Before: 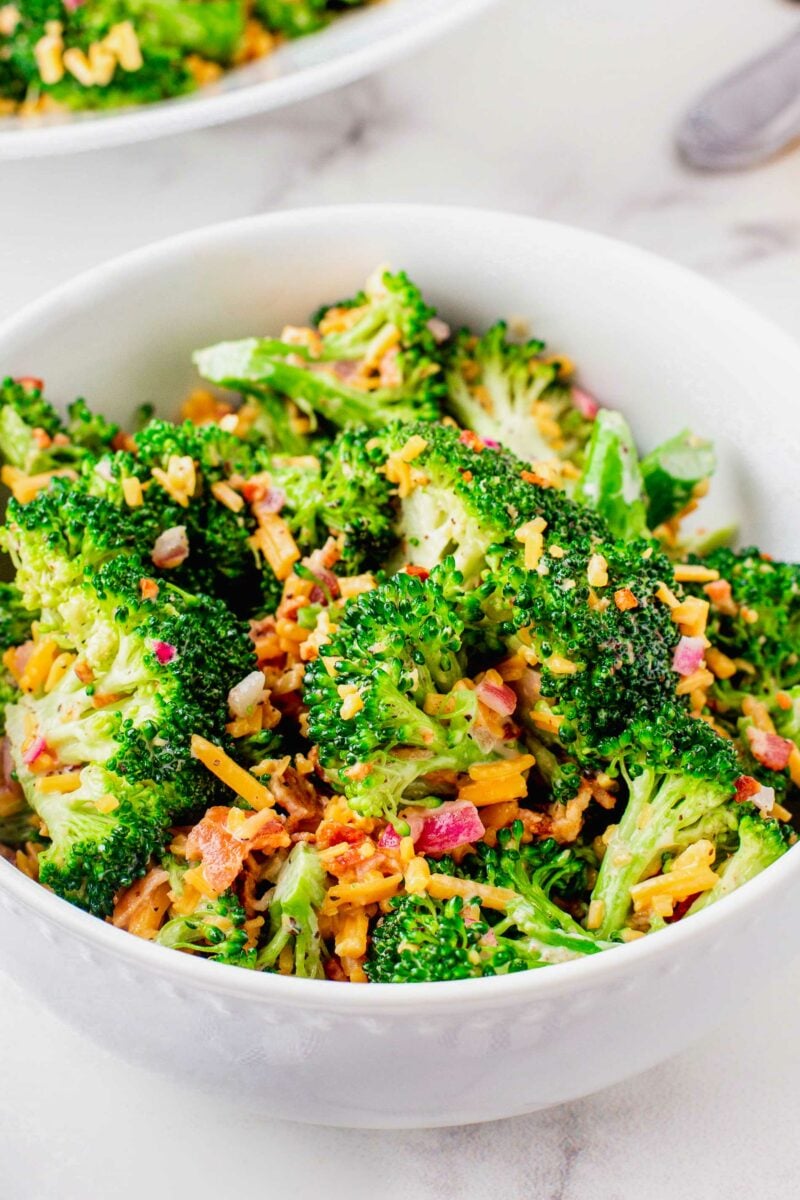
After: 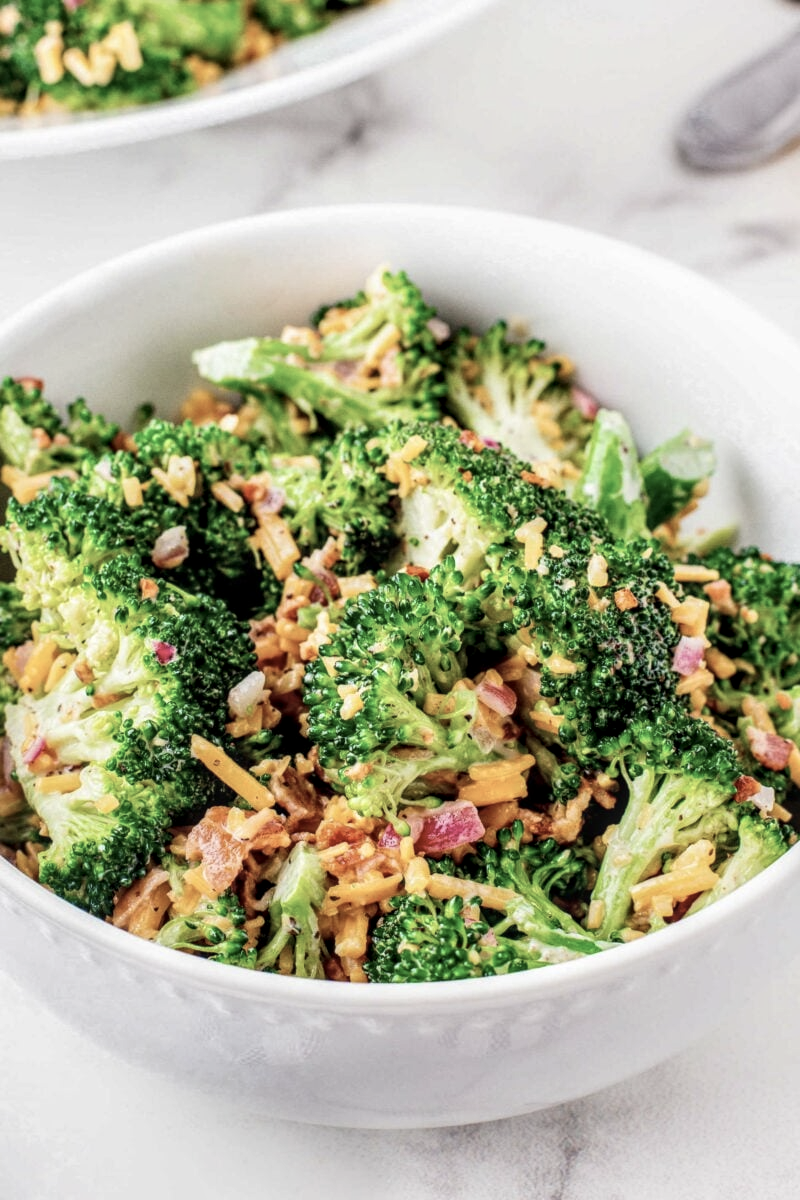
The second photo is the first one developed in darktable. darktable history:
contrast brightness saturation: contrast 0.1, saturation -0.36
local contrast: detail 130%
